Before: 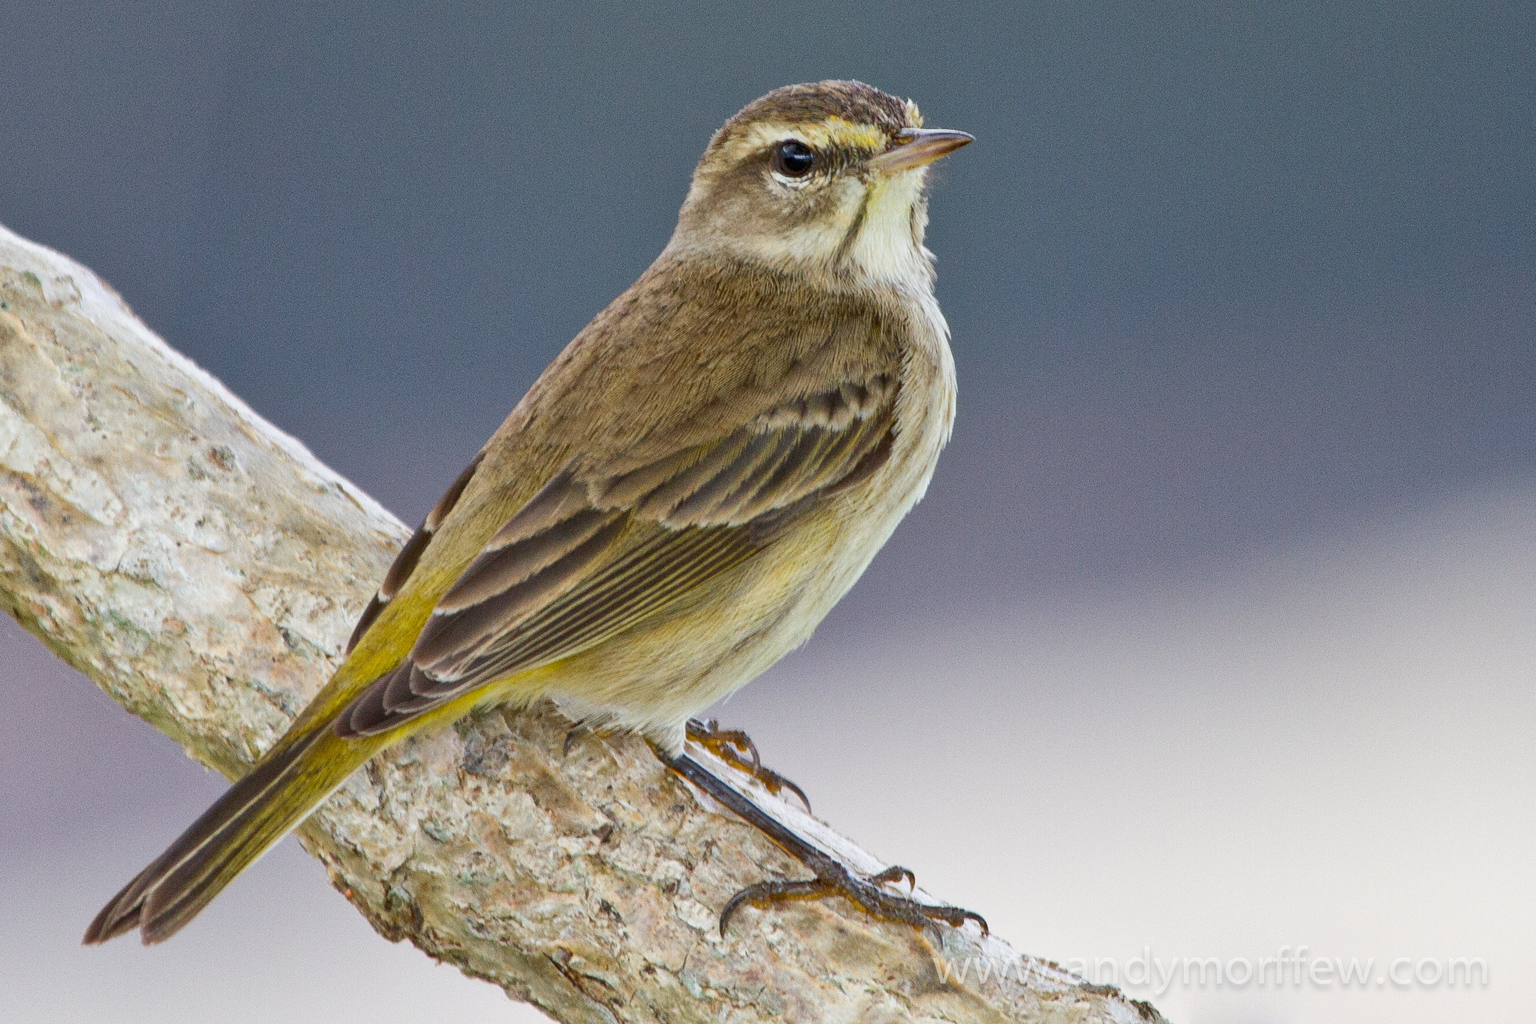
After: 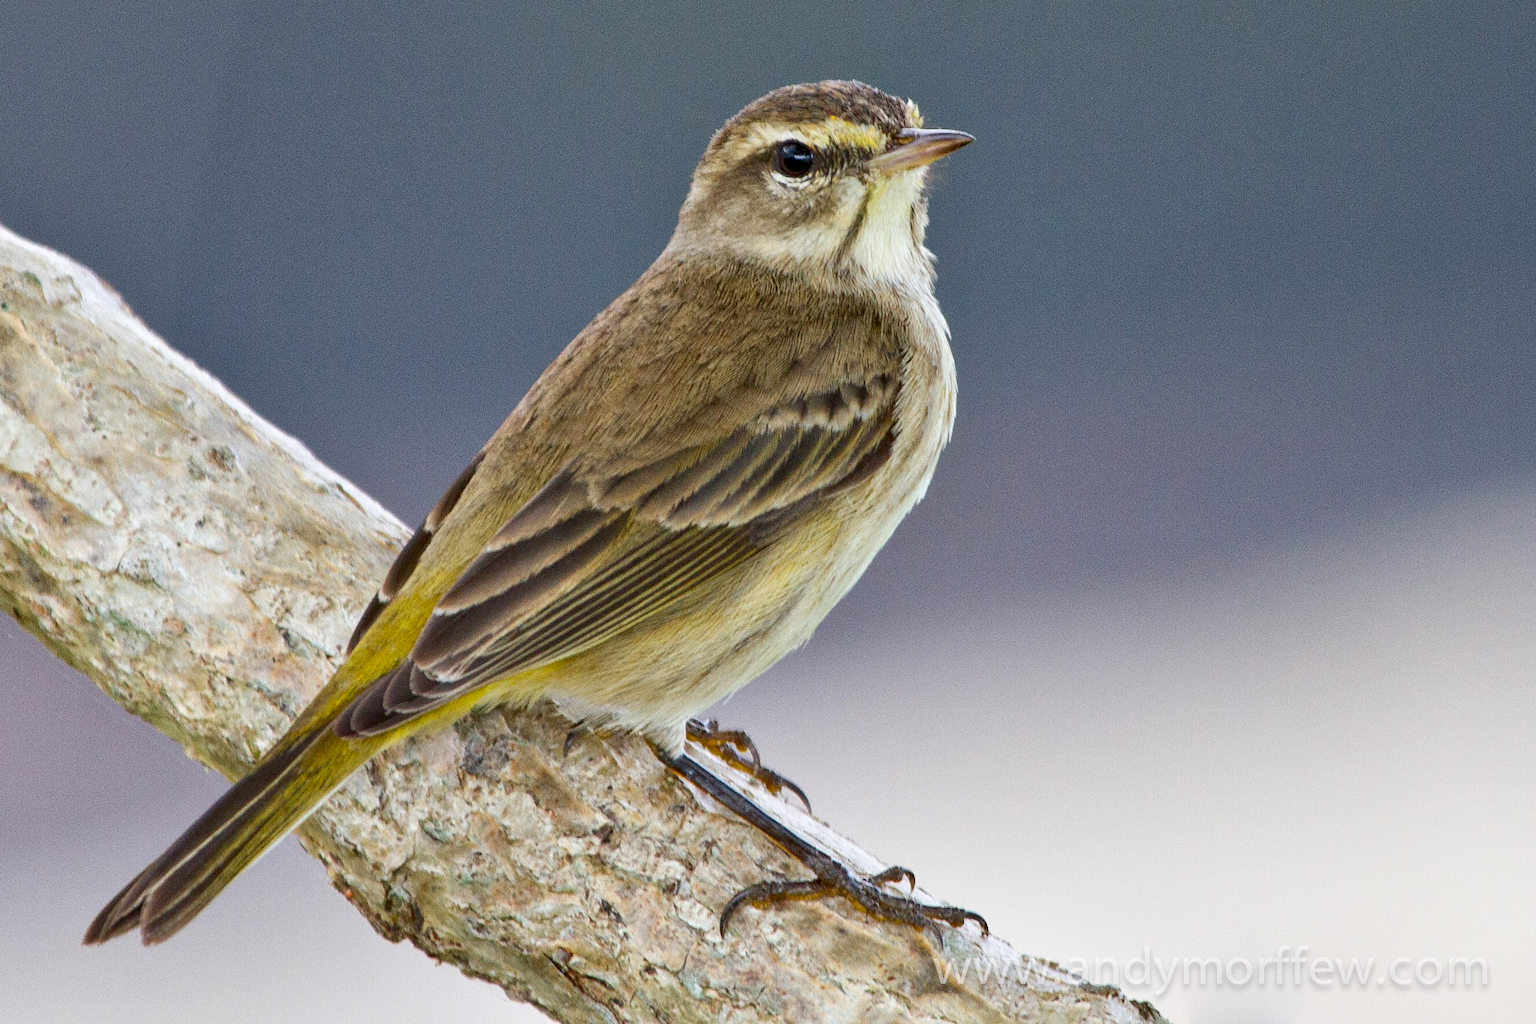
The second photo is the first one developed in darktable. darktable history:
contrast equalizer: octaves 7, y [[0.6 ×6], [0.55 ×6], [0 ×6], [0 ×6], [0 ×6]], mix 0.303
